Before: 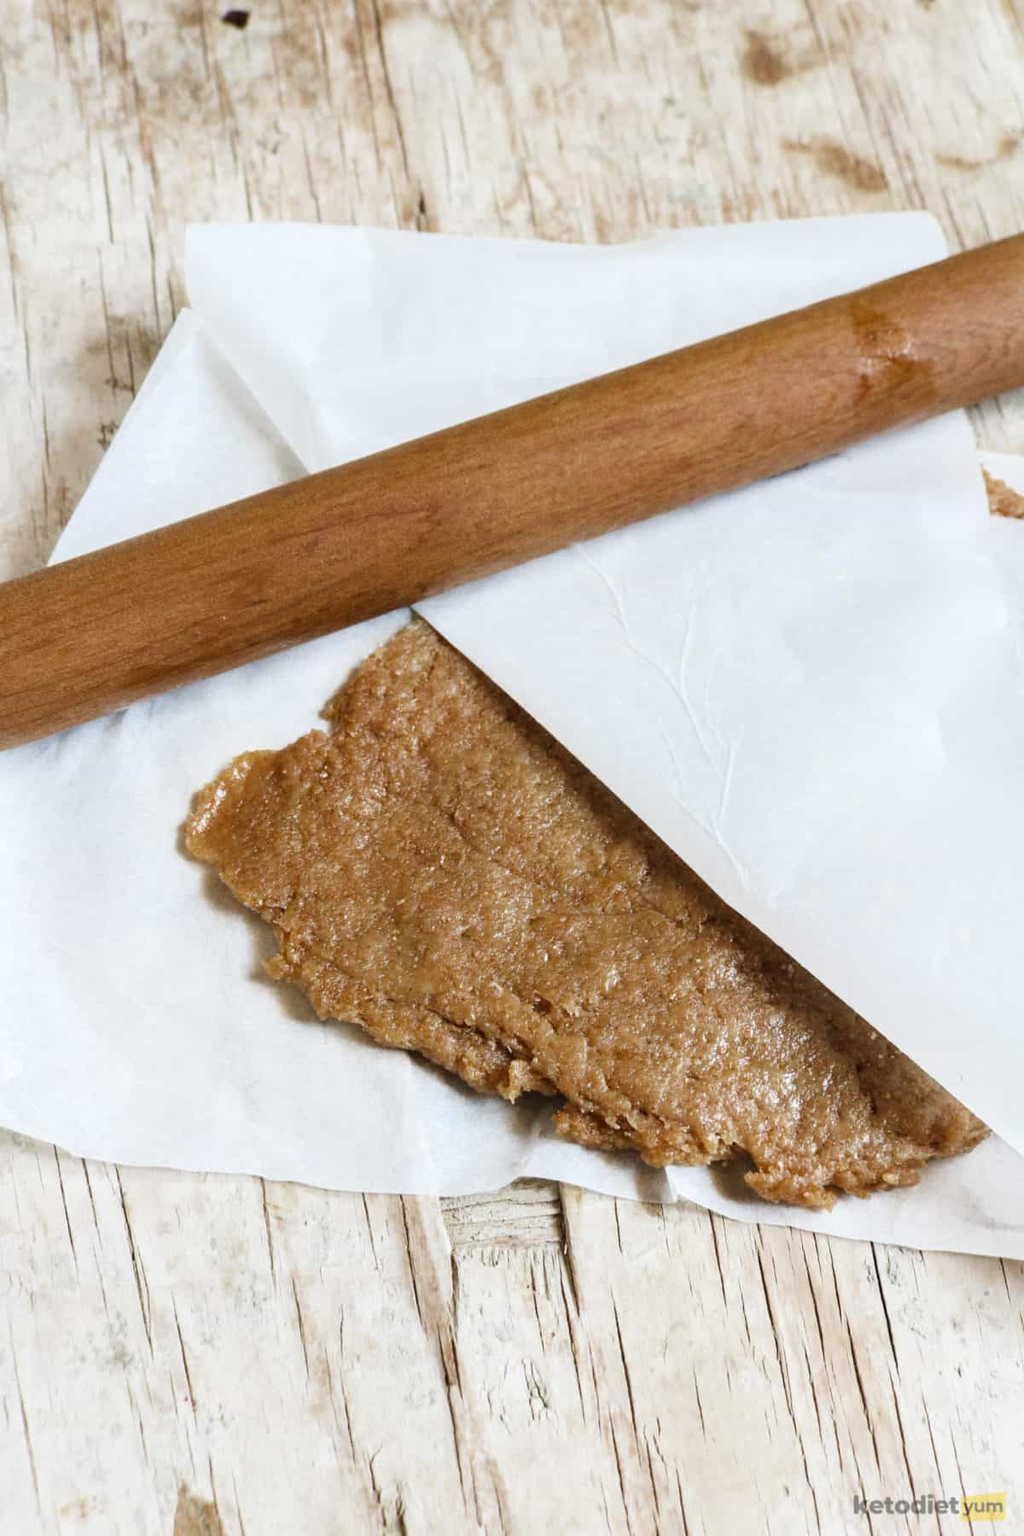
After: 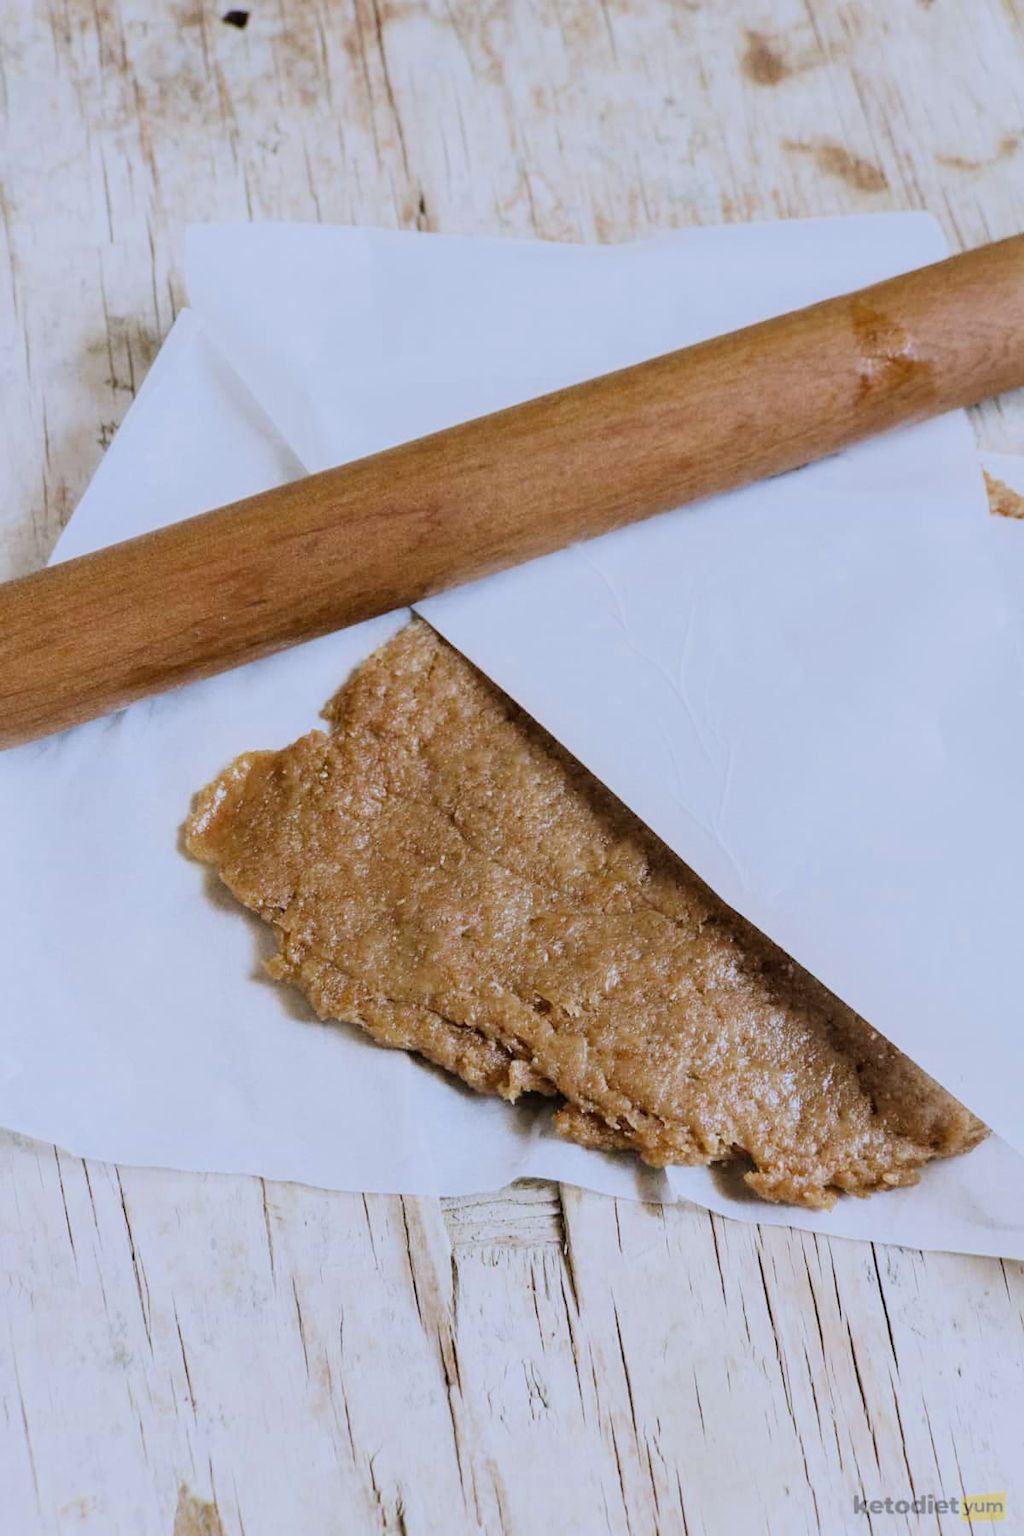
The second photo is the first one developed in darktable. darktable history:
white balance: red 0.967, blue 1.119, emerald 0.756
filmic rgb: black relative exposure -7.65 EV, white relative exposure 4.56 EV, hardness 3.61, color science v6 (2022)
